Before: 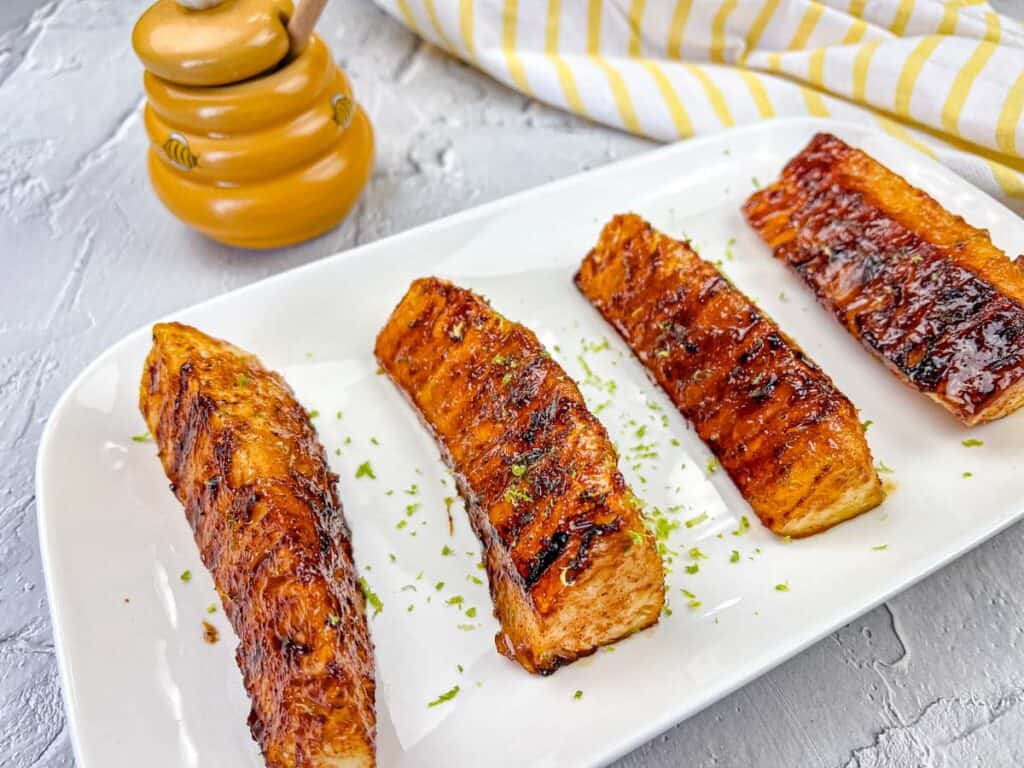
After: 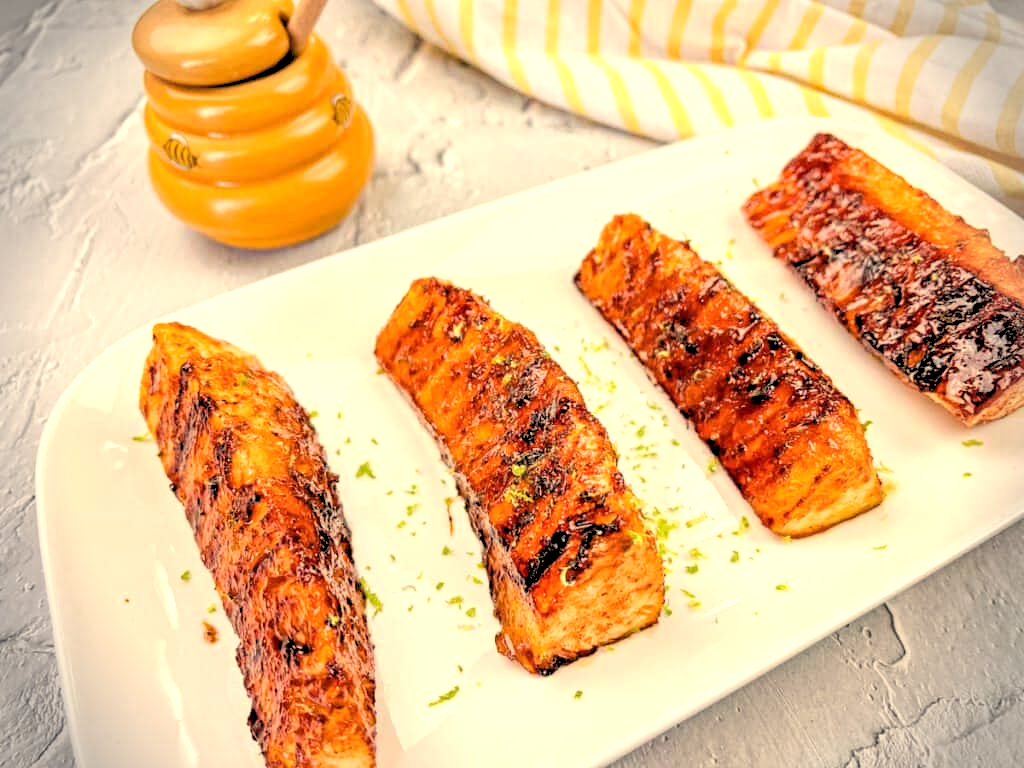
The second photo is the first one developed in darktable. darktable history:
white balance: red 1.123, blue 0.83
rgb levels: preserve colors sum RGB, levels [[0.038, 0.433, 0.934], [0, 0.5, 1], [0, 0.5, 1]]
vignetting: fall-off start 88.03%, fall-off radius 24.9%
tone equalizer: -8 EV -0.75 EV, -7 EV -0.7 EV, -6 EV -0.6 EV, -5 EV -0.4 EV, -3 EV 0.4 EV, -2 EV 0.6 EV, -1 EV 0.7 EV, +0 EV 0.75 EV, edges refinement/feathering 500, mask exposure compensation -1.57 EV, preserve details no
